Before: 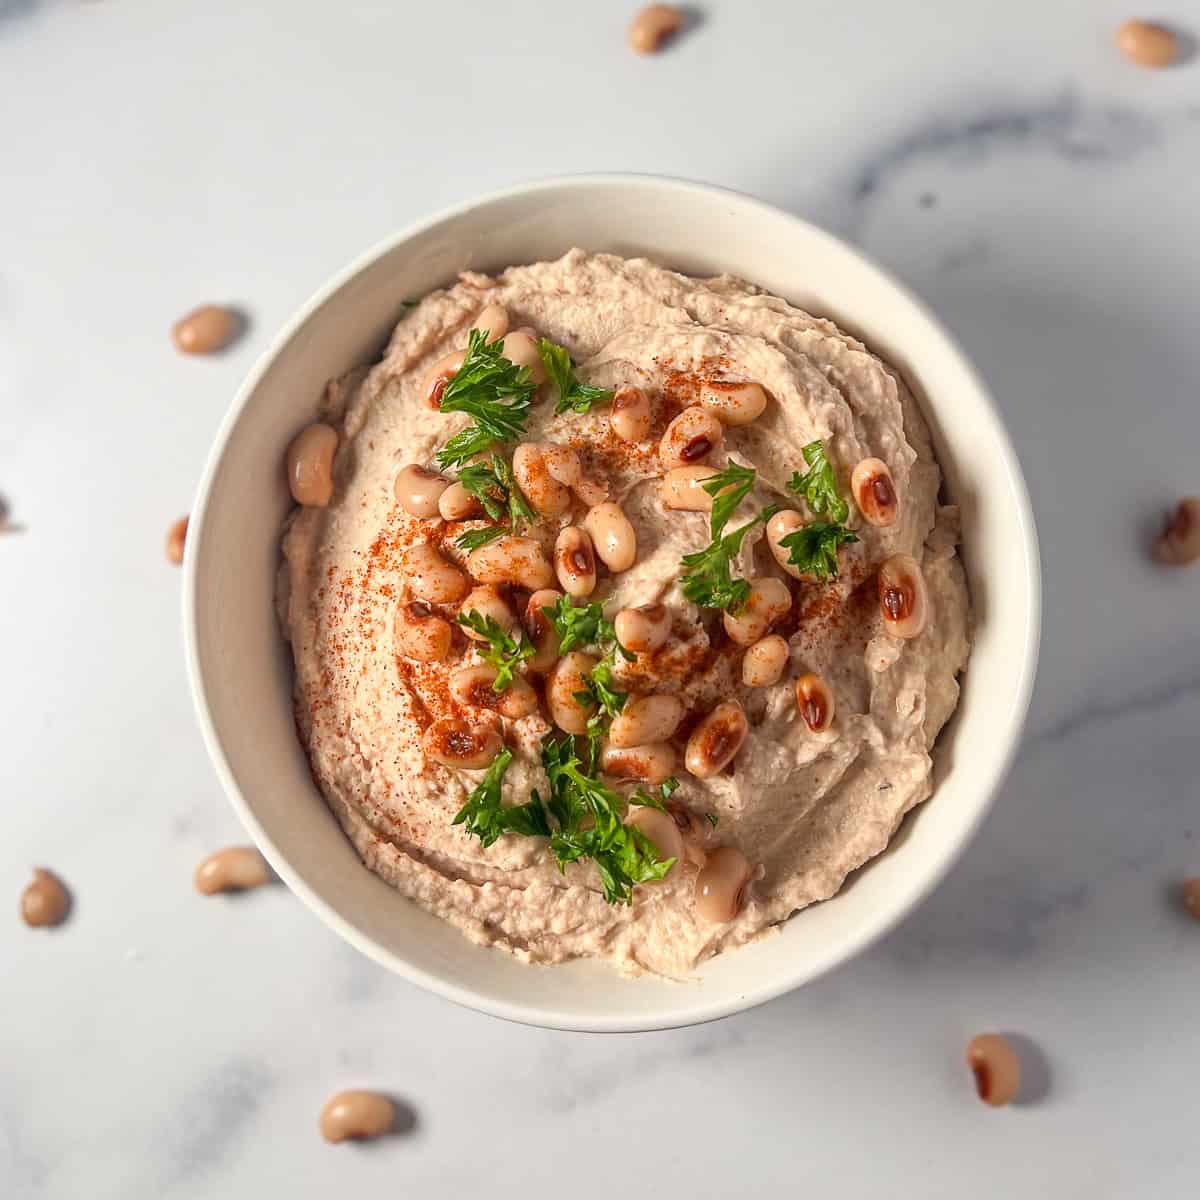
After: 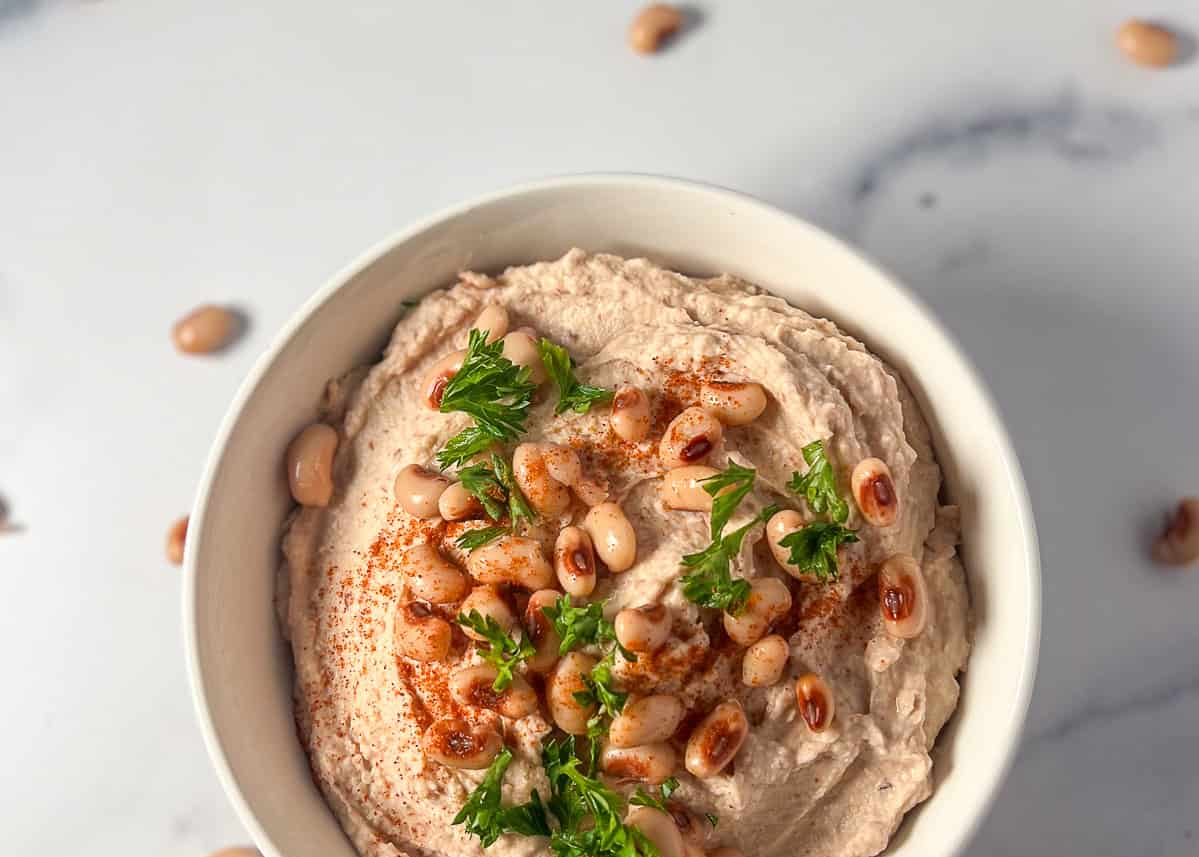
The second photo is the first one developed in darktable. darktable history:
exposure: compensate highlight preservation false
crop: bottom 28.576%
